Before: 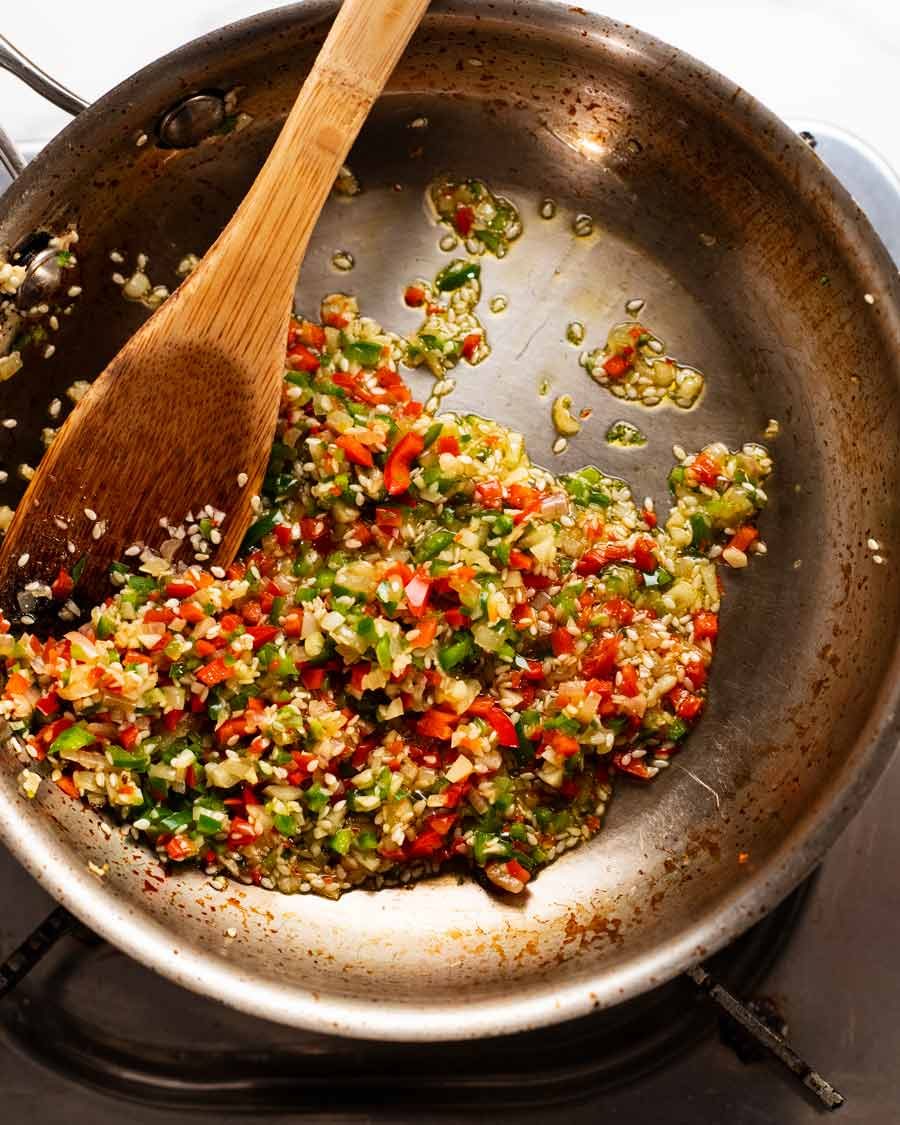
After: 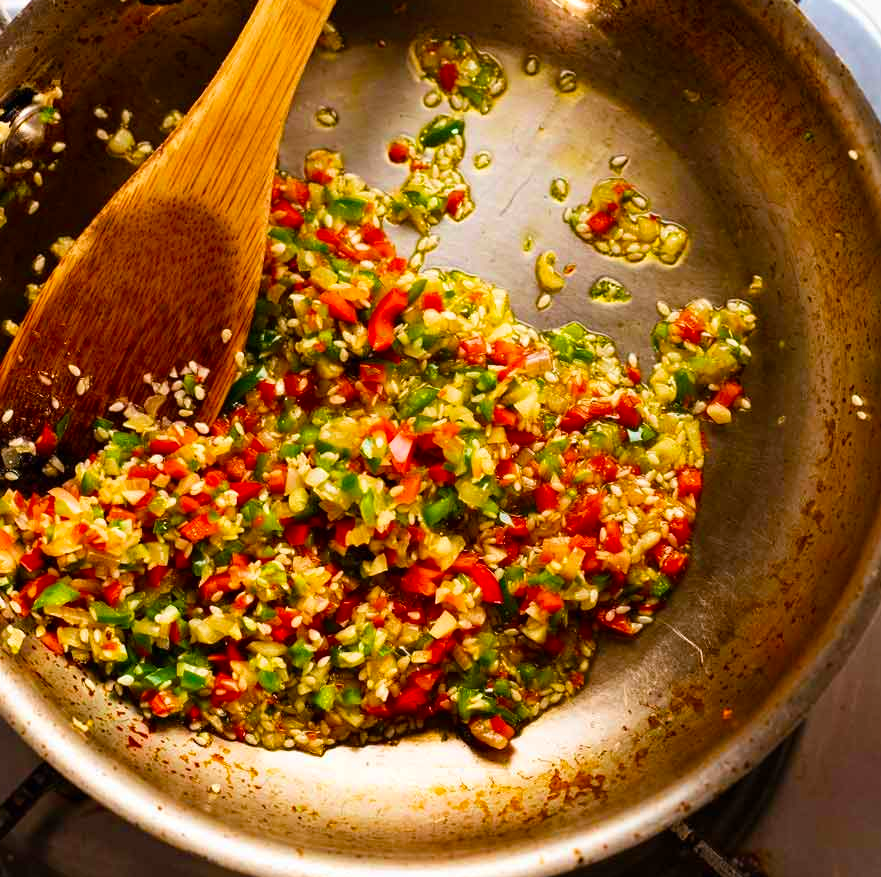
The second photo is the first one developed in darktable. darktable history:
crop and rotate: left 1.814%, top 12.818%, right 0.25%, bottom 9.225%
velvia: strength 51%, mid-tones bias 0.51
